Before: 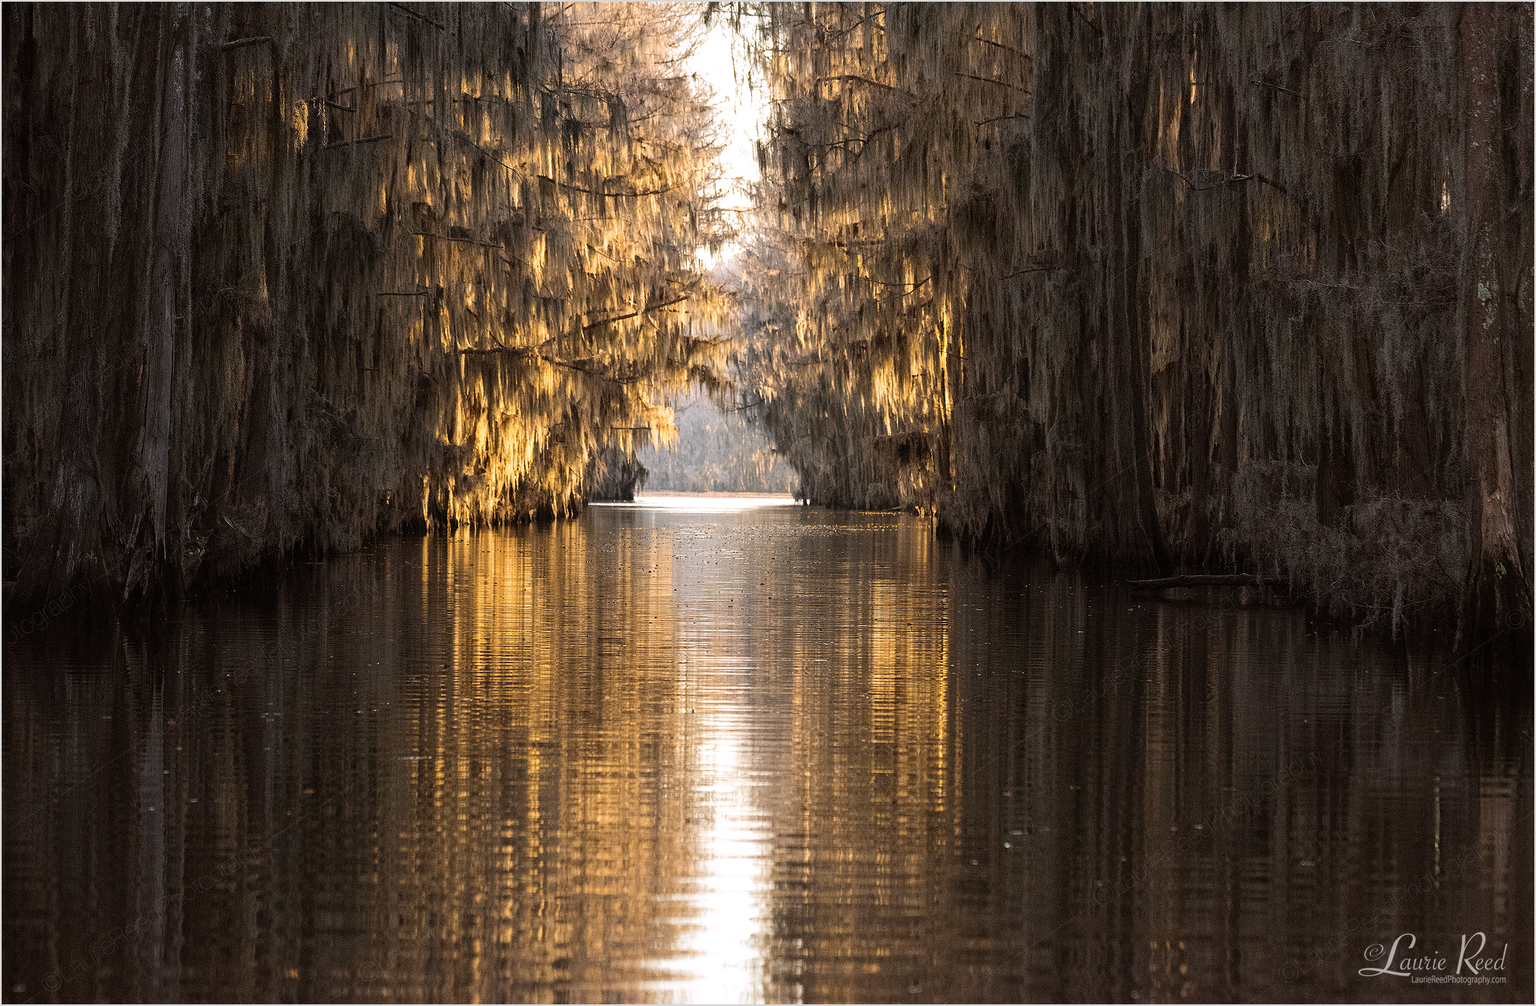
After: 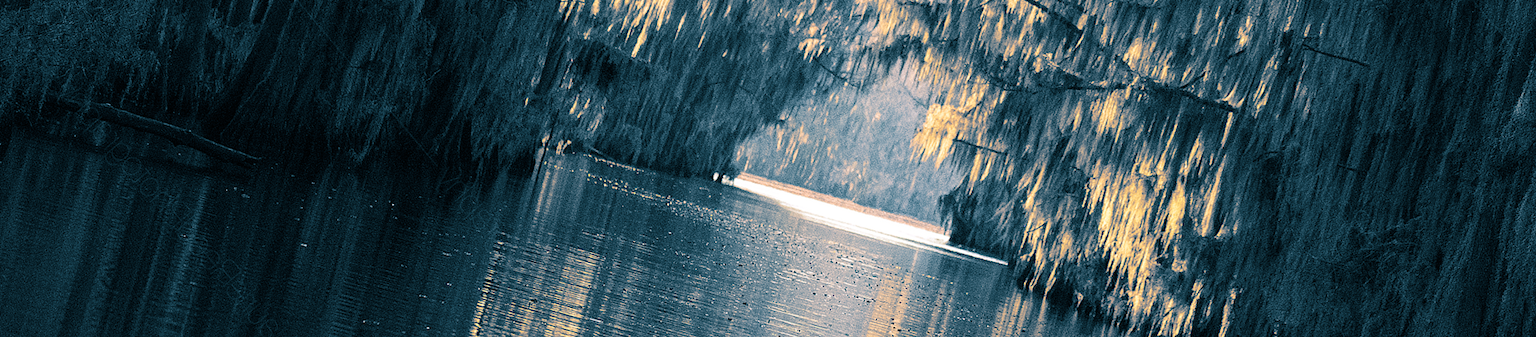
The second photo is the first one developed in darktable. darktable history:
crop and rotate: angle 16.12°, top 30.835%, bottom 35.653%
split-toning: shadows › hue 212.4°, balance -70
